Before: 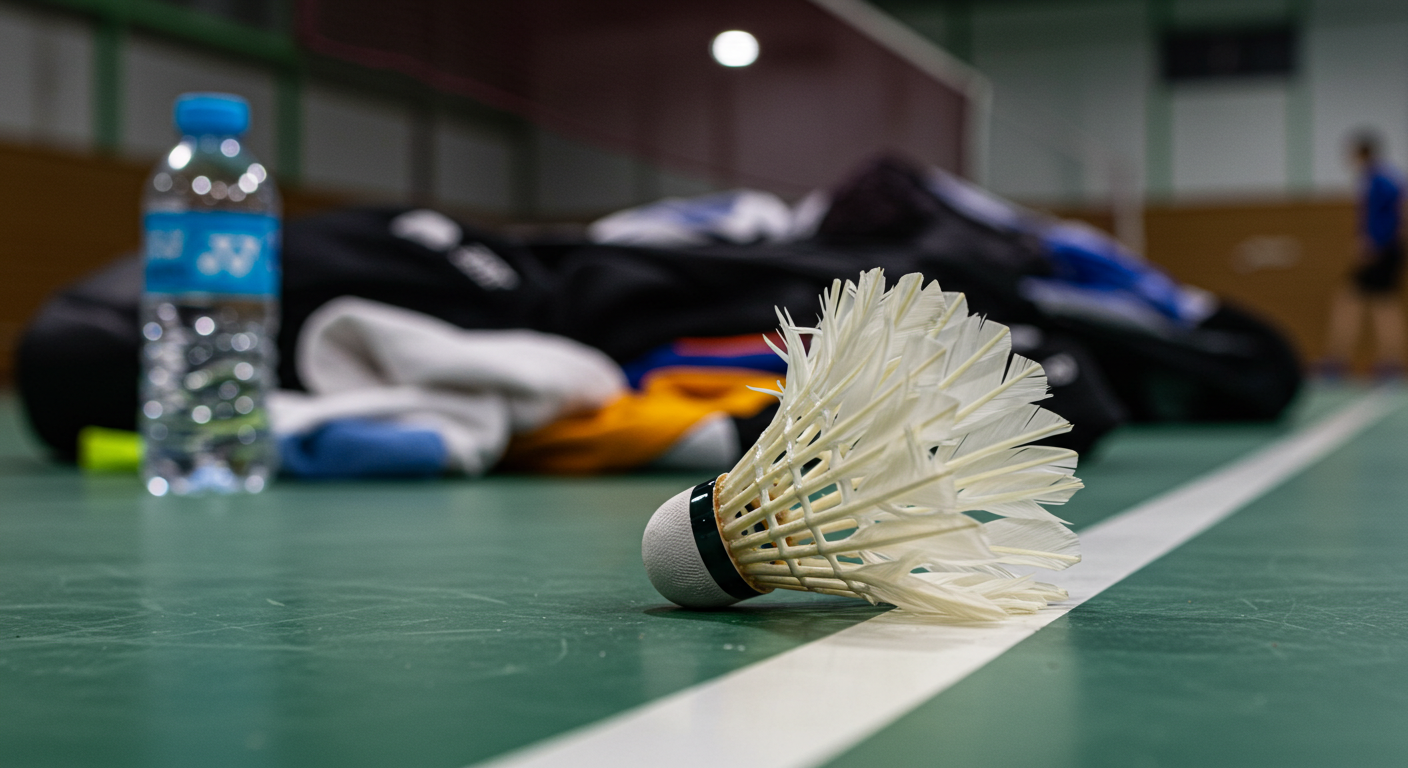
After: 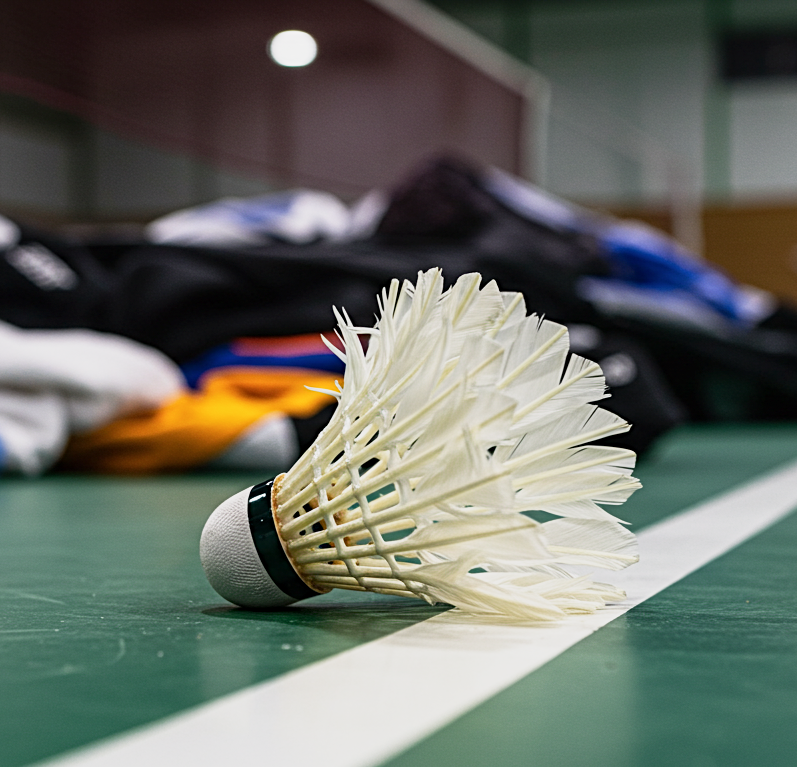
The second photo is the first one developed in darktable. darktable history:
base curve: curves: ch0 [(0, 0) (0.088, 0.125) (0.176, 0.251) (0.354, 0.501) (0.613, 0.749) (1, 0.877)], preserve colors none
crop: left 31.458%, top 0%, right 11.876%
sharpen: radius 2.529, amount 0.323
color zones: curves: ch0 [(0.25, 0.5) (0.636, 0.25) (0.75, 0.5)]
